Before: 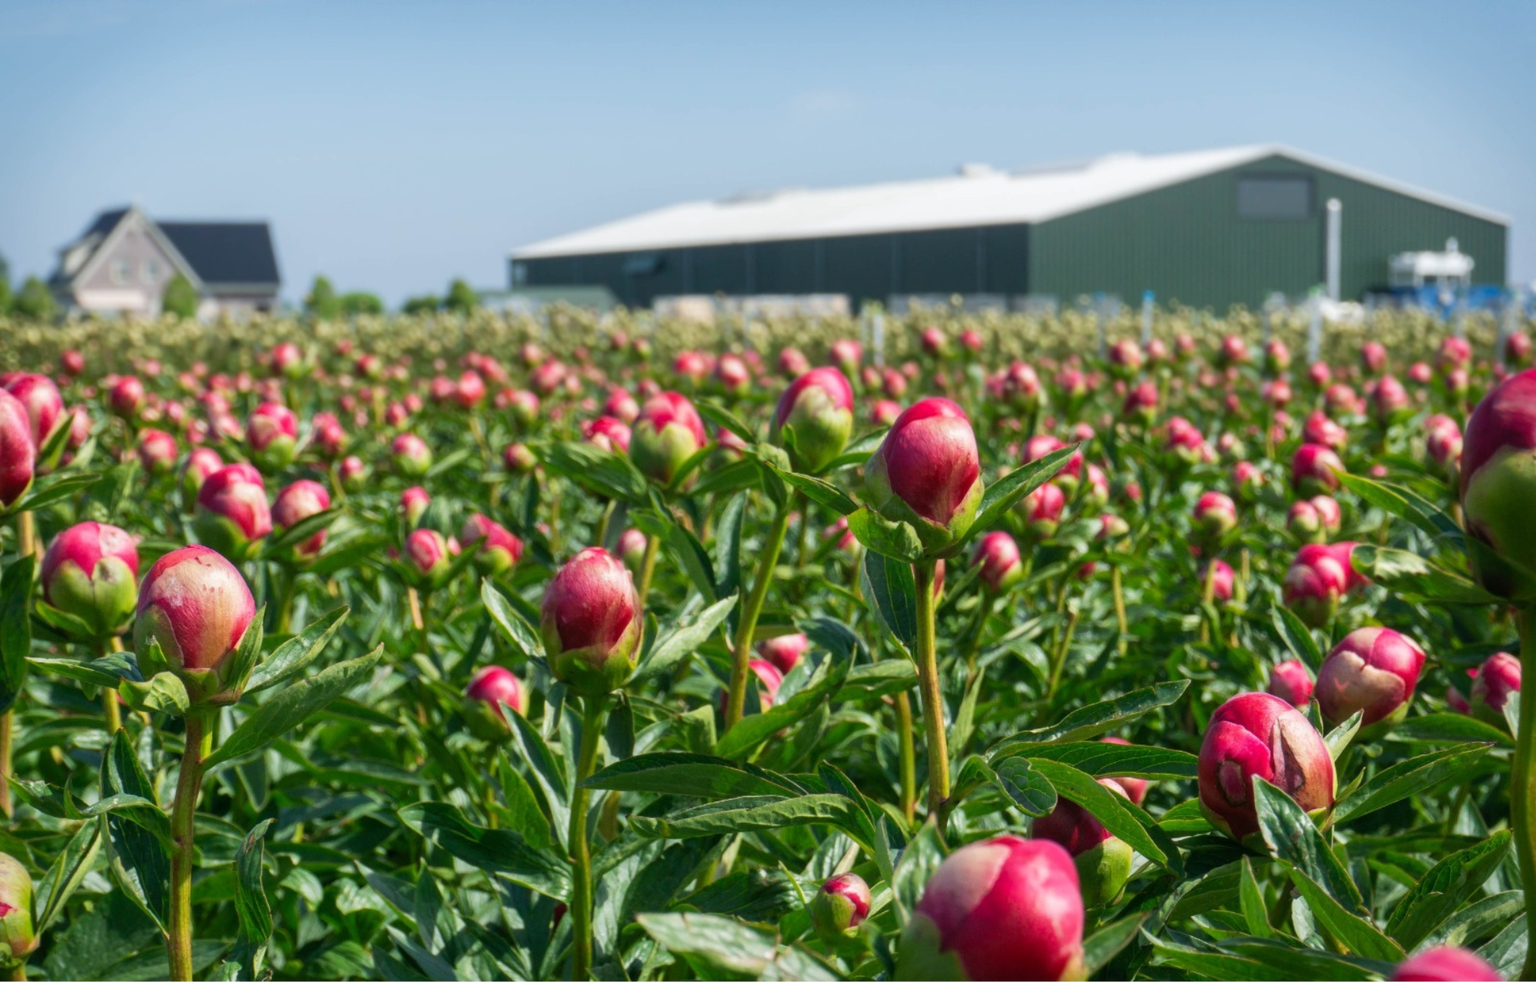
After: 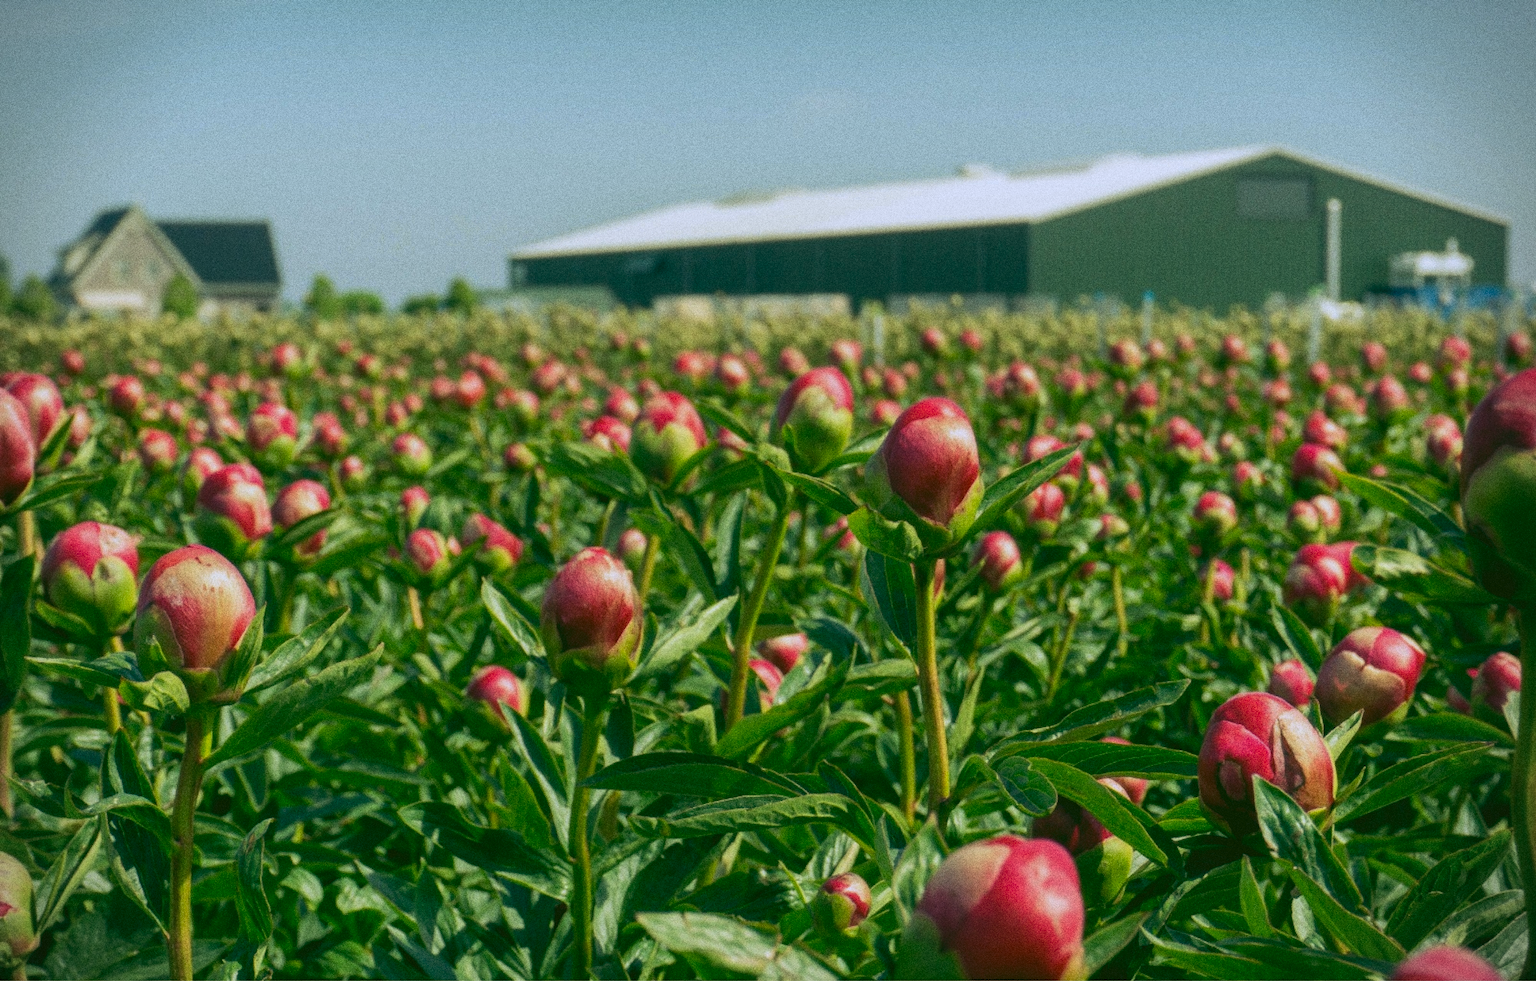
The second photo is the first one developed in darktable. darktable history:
rgb curve: curves: ch0 [(0.123, 0.061) (0.995, 0.887)]; ch1 [(0.06, 0.116) (1, 0.906)]; ch2 [(0, 0) (0.824, 0.69) (1, 1)], mode RGB, independent channels, compensate middle gray true
vignetting: fall-off start 91.19%
grain: coarseness 0.09 ISO, strength 40%
